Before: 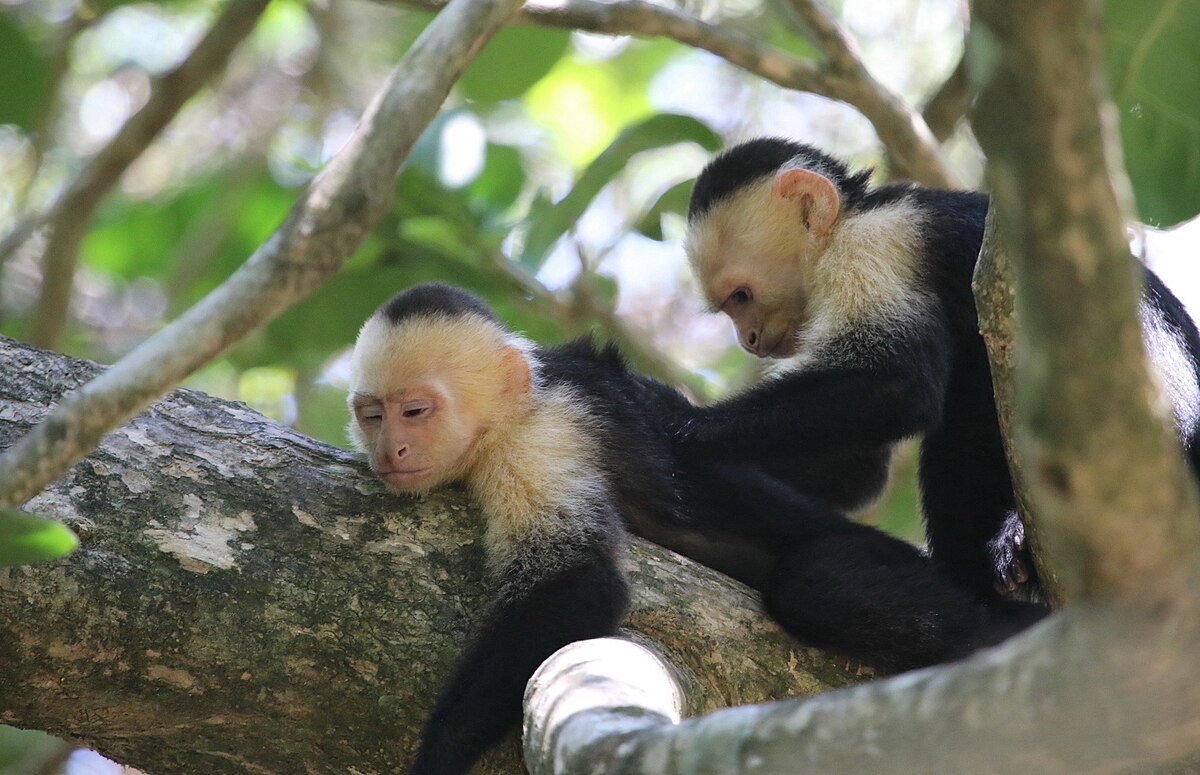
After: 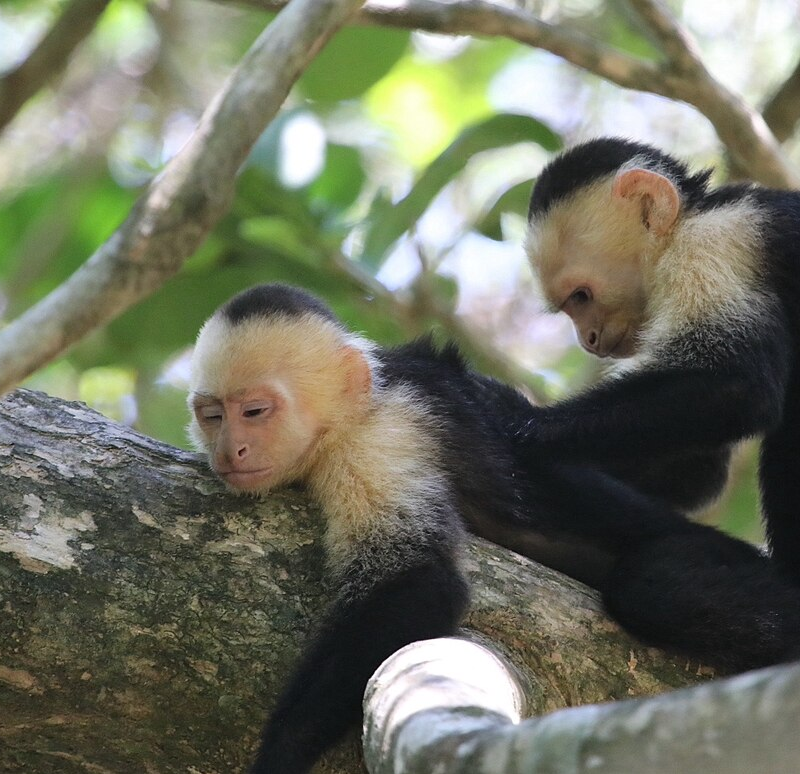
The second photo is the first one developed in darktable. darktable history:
crop and rotate: left 13.377%, right 19.946%
